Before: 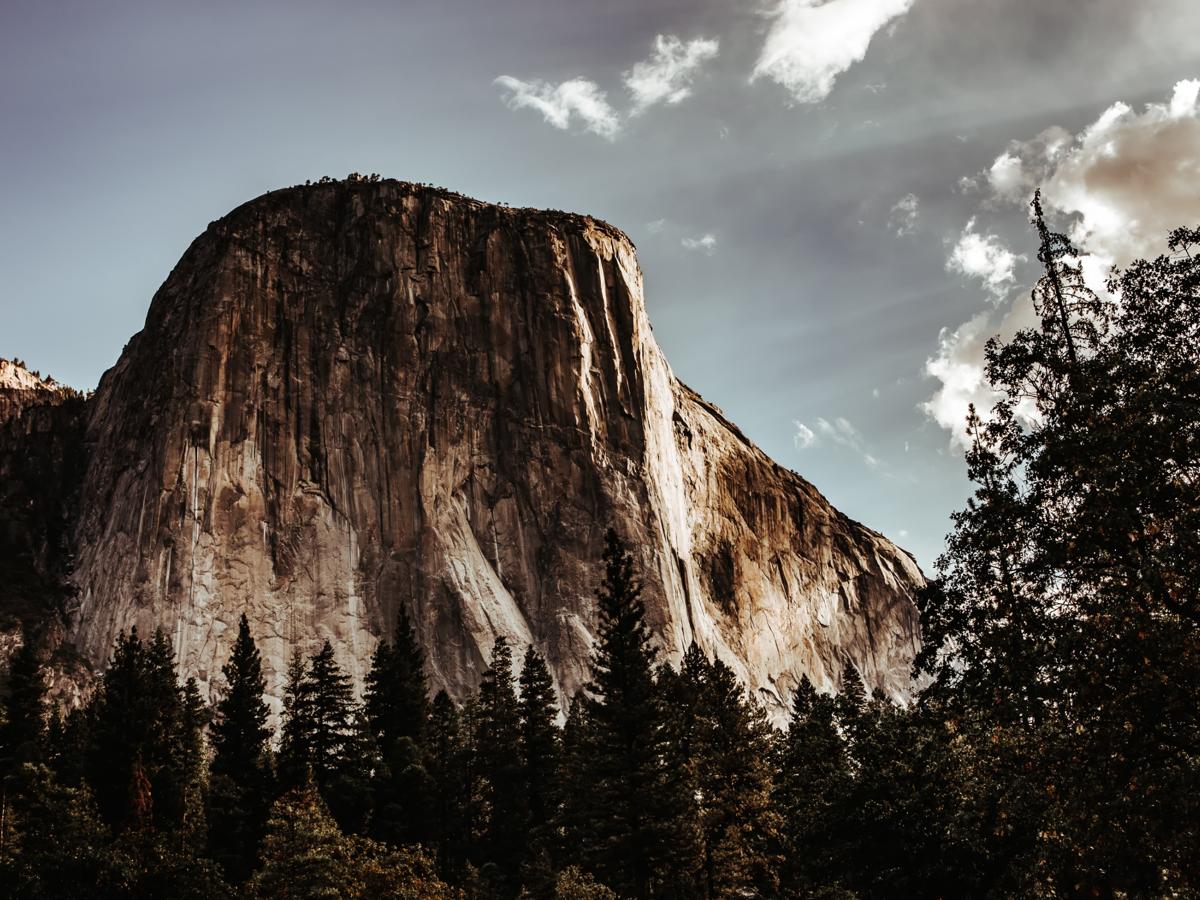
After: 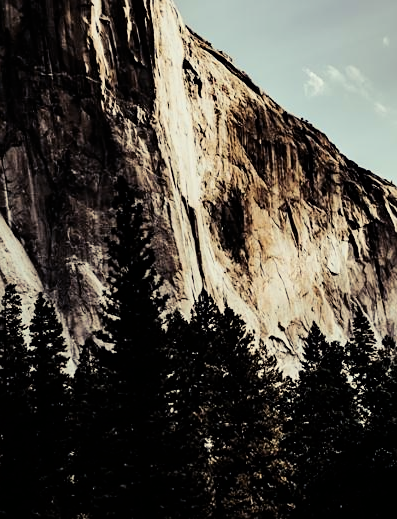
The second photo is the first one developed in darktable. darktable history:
filmic rgb: black relative exposure -7.65 EV, white relative exposure 4.56 EV, hardness 3.61, color science v6 (2022)
sharpen: amount 0.2
tone equalizer: -8 EV -0.75 EV, -7 EV -0.7 EV, -6 EV -0.6 EV, -5 EV -0.4 EV, -3 EV 0.4 EV, -2 EV 0.6 EV, -1 EV 0.7 EV, +0 EV 0.75 EV, edges refinement/feathering 500, mask exposure compensation -1.57 EV, preserve details no
crop: left 40.878%, top 39.176%, right 25.993%, bottom 3.081%
white balance: red 0.948, green 1.02, blue 1.176
color balance rgb: shadows lift › chroma 2%, shadows lift › hue 263°, highlights gain › chroma 8%, highlights gain › hue 84°, linear chroma grading › global chroma -15%, saturation formula JzAzBz (2021)
